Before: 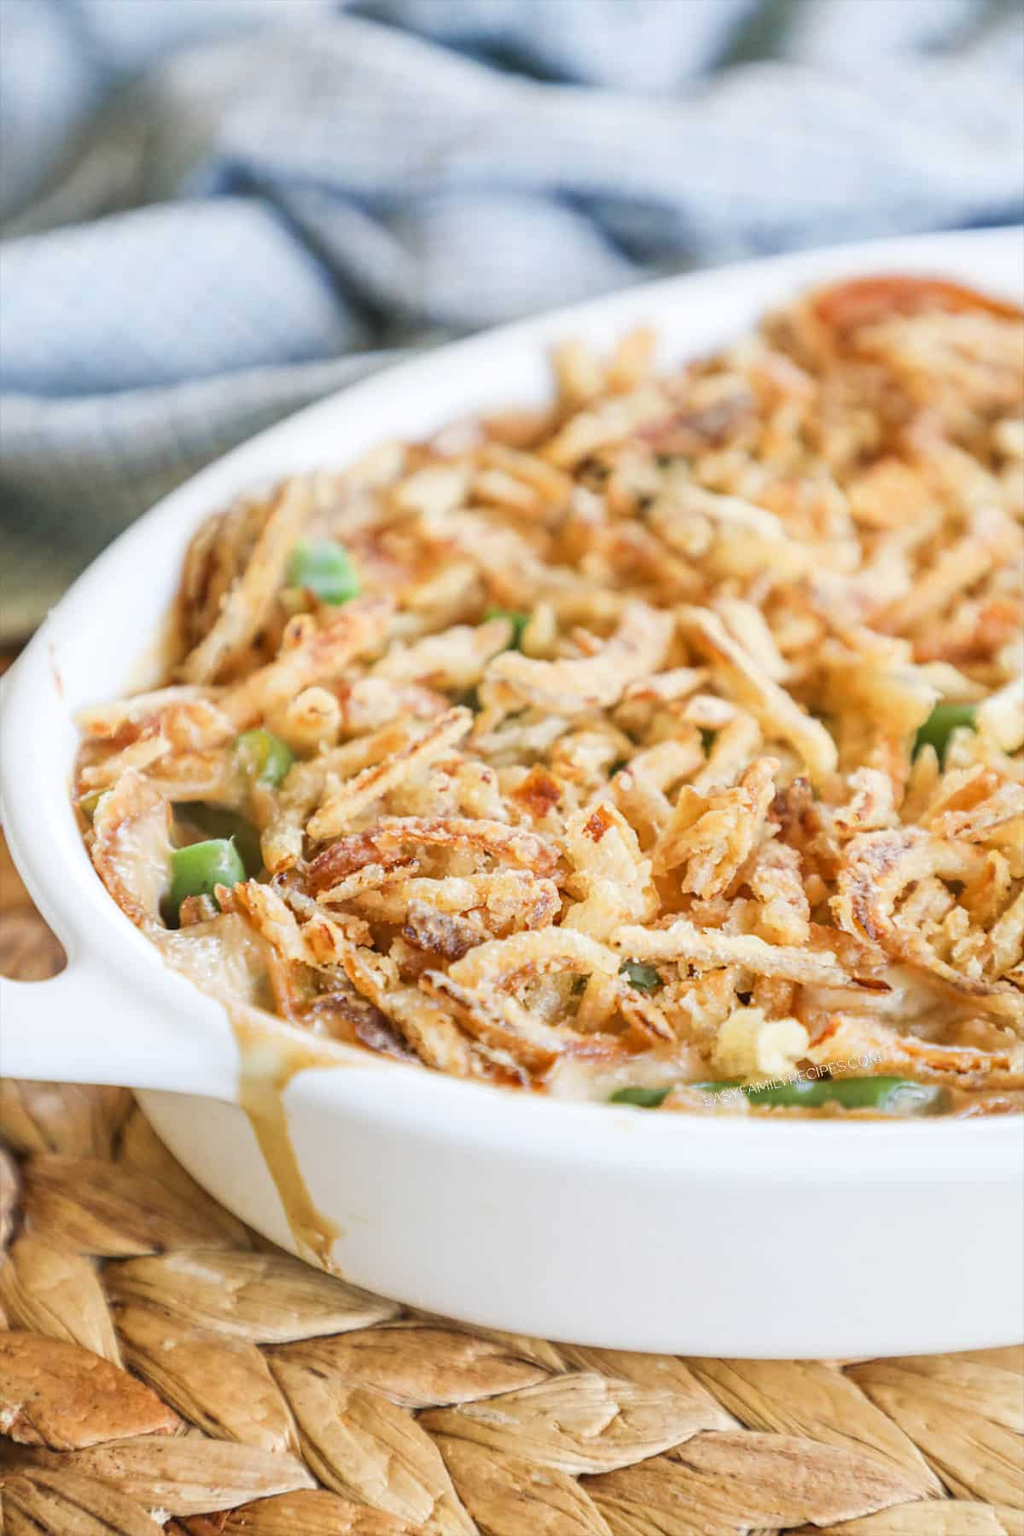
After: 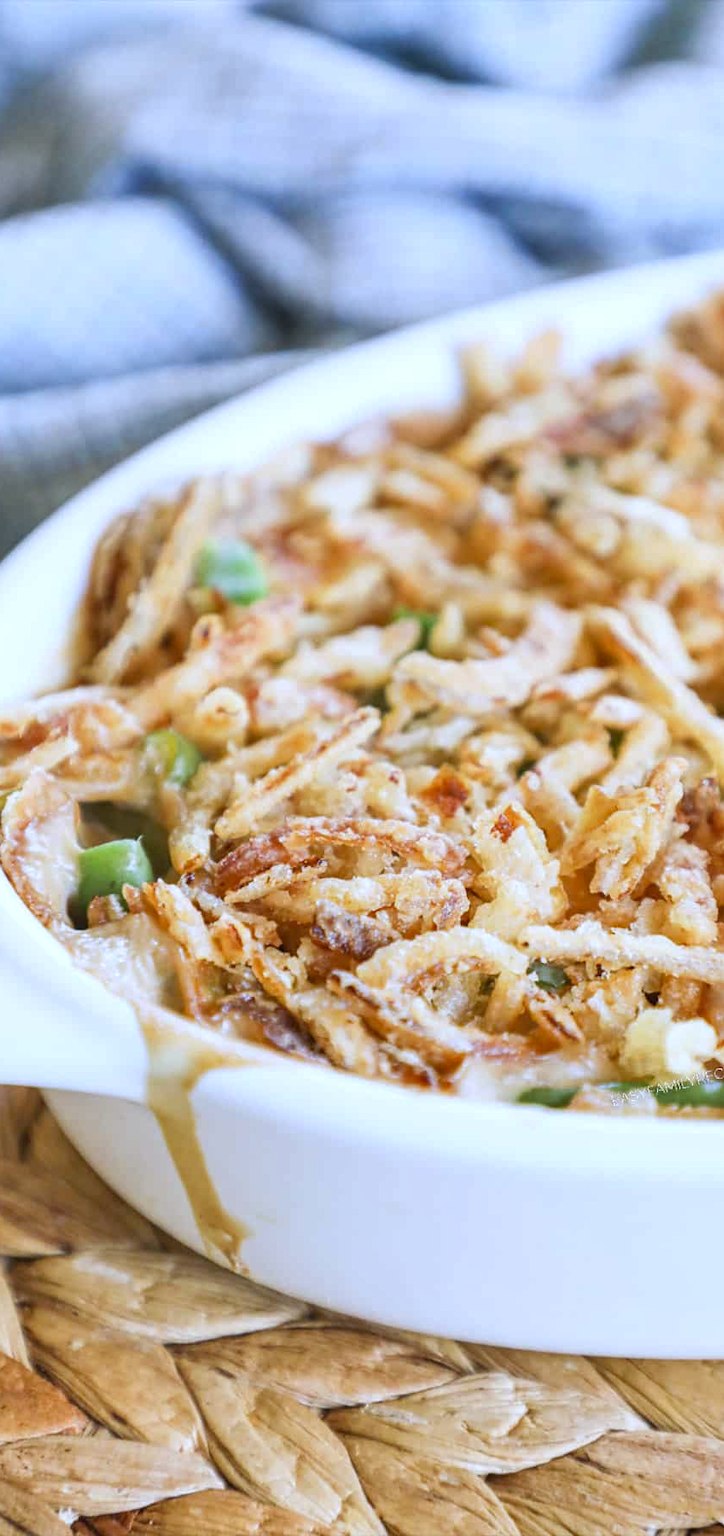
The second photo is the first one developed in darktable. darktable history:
white balance: red 0.948, green 1.02, blue 1.176
shadows and highlights: shadows 75, highlights -25, soften with gaussian
crop and rotate: left 9.061%, right 20.142%
